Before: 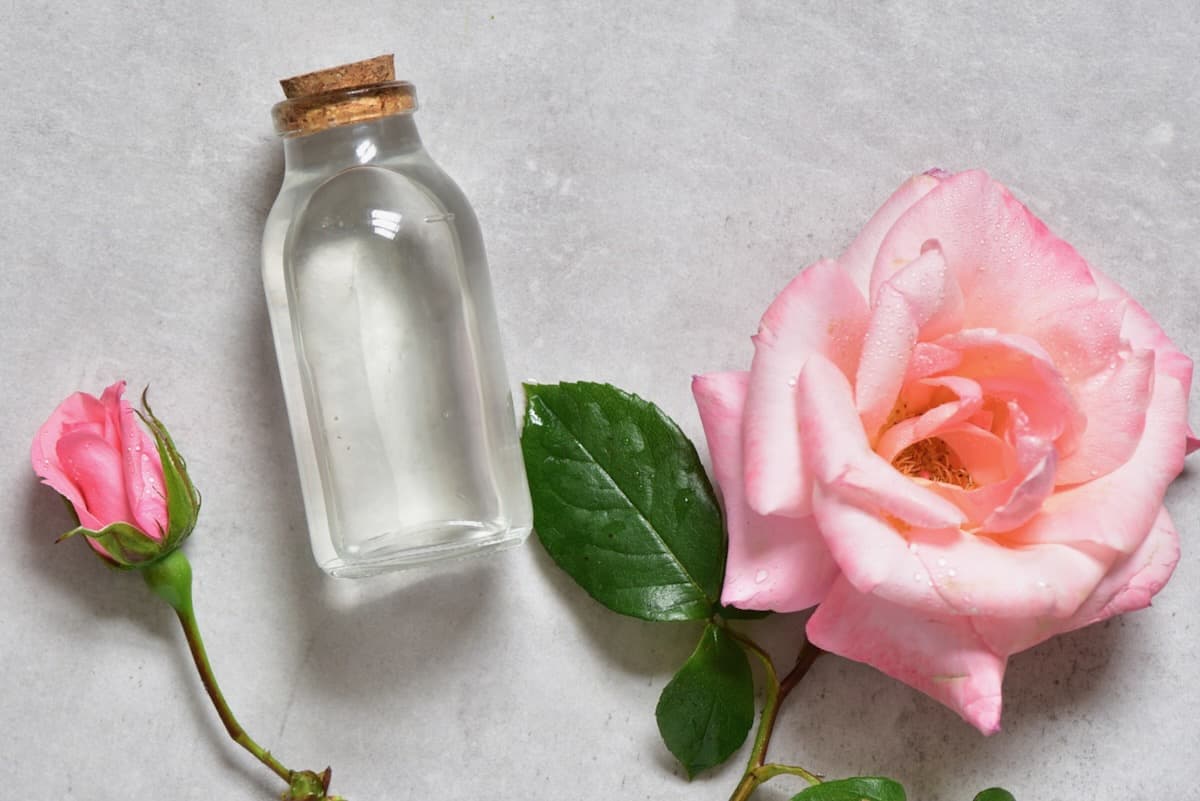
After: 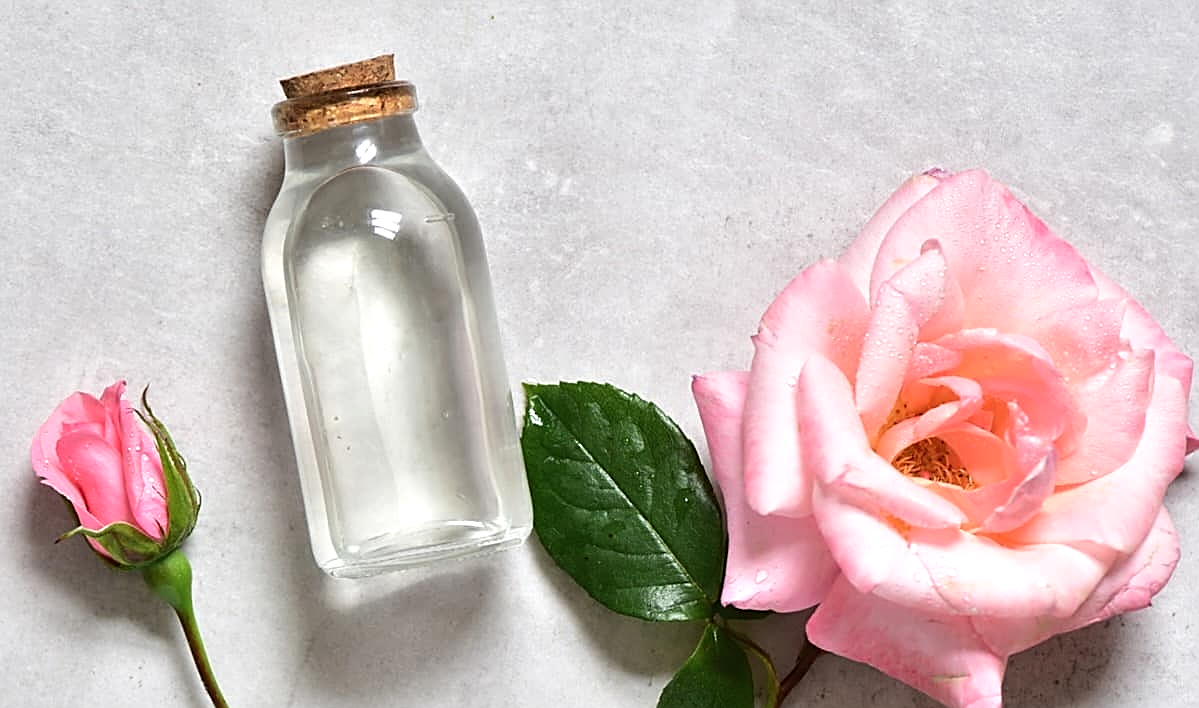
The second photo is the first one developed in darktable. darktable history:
sharpen: amount 0.75
exposure: compensate highlight preservation false
tone equalizer: -8 EV -0.417 EV, -7 EV -0.389 EV, -6 EV -0.333 EV, -5 EV -0.222 EV, -3 EV 0.222 EV, -2 EV 0.333 EV, -1 EV 0.389 EV, +0 EV 0.417 EV, edges refinement/feathering 500, mask exposure compensation -1.57 EV, preserve details no
crop and rotate: top 0%, bottom 11.49%
